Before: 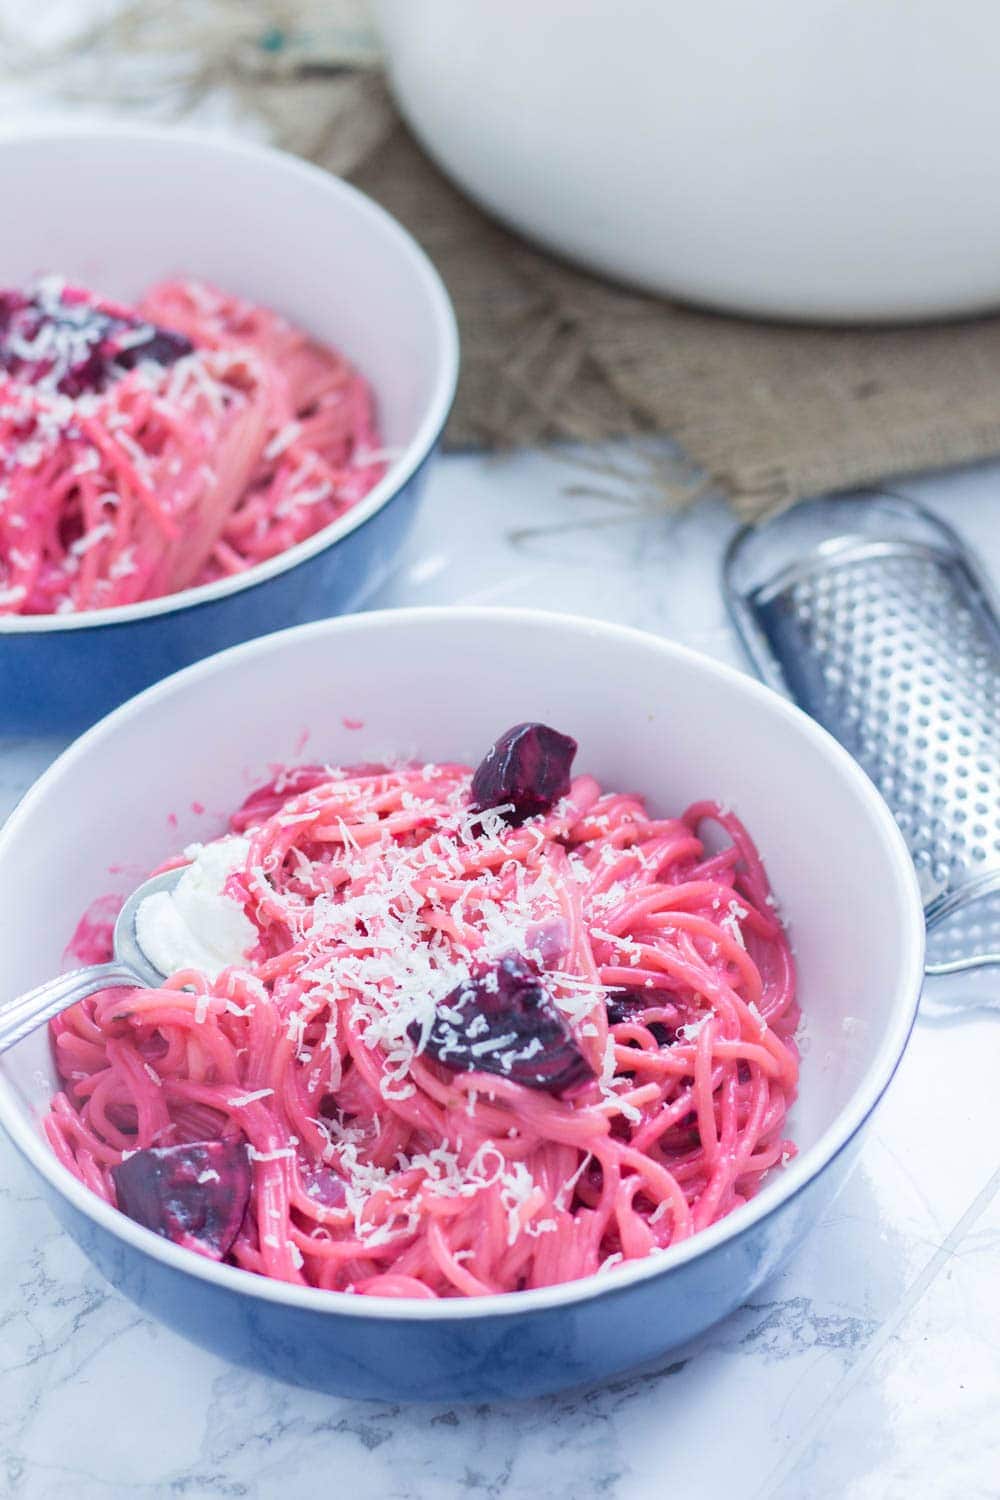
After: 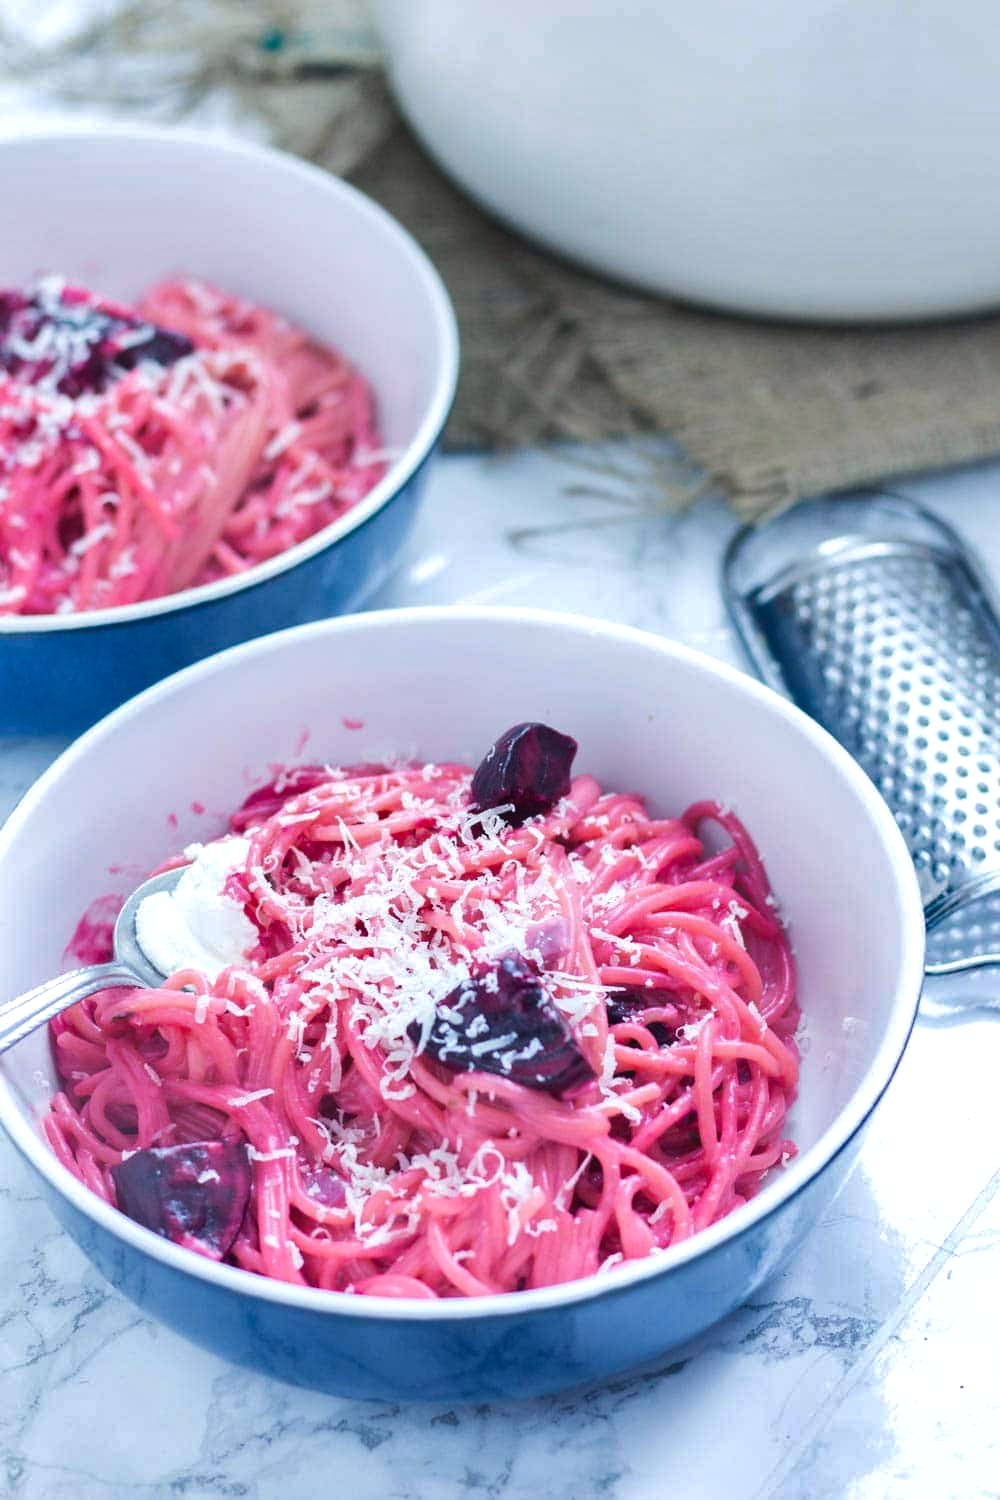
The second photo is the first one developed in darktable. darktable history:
shadows and highlights: soften with gaussian
tone curve: curves: ch0 [(0, 0) (0.003, 0.022) (0.011, 0.027) (0.025, 0.038) (0.044, 0.056) (0.069, 0.081) (0.1, 0.11) (0.136, 0.145) (0.177, 0.185) (0.224, 0.229) (0.277, 0.278) (0.335, 0.335) (0.399, 0.399) (0.468, 0.468) (0.543, 0.543) (0.623, 0.623) (0.709, 0.705) (0.801, 0.793) (0.898, 0.887) (1, 1)], color space Lab, independent channels, preserve colors none
color balance rgb: power › luminance -7.913%, power › chroma 1.124%, power › hue 218.11°, perceptual saturation grading › global saturation 0.233%, perceptual brilliance grading › highlights 6.539%, perceptual brilliance grading › mid-tones 18.088%, perceptual brilliance grading › shadows -5.131%, global vibrance 20%
